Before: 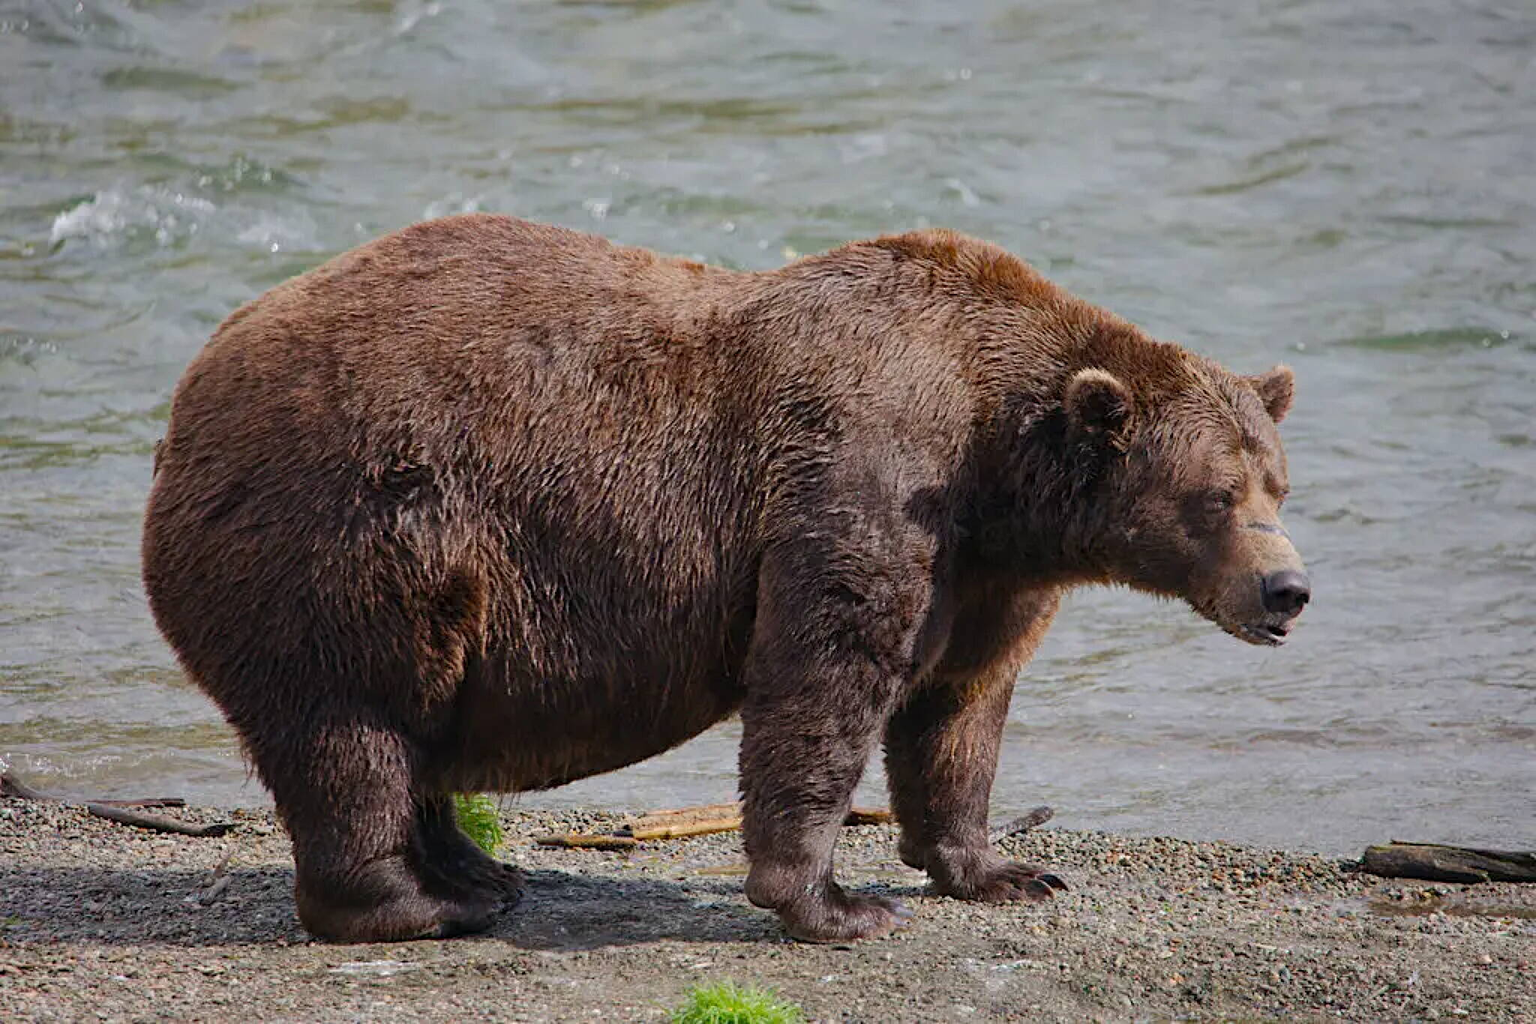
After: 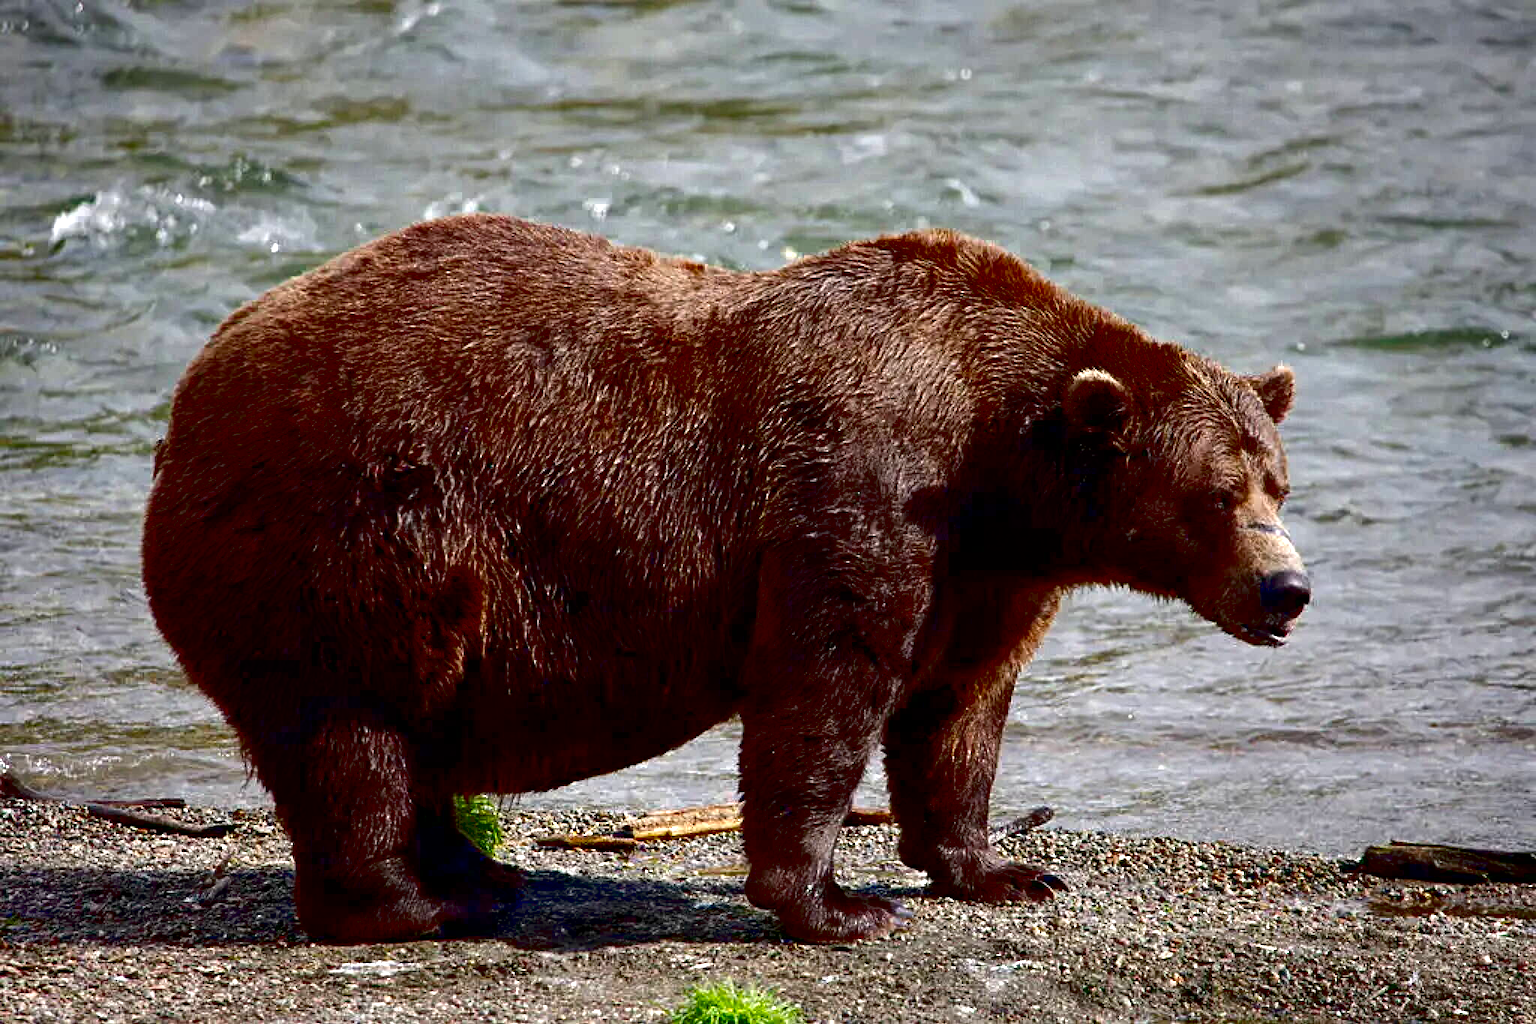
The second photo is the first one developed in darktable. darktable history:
contrast brightness saturation: brightness -0.505
exposure: black level correction 0.036, exposure 0.908 EV, compensate highlight preservation false
